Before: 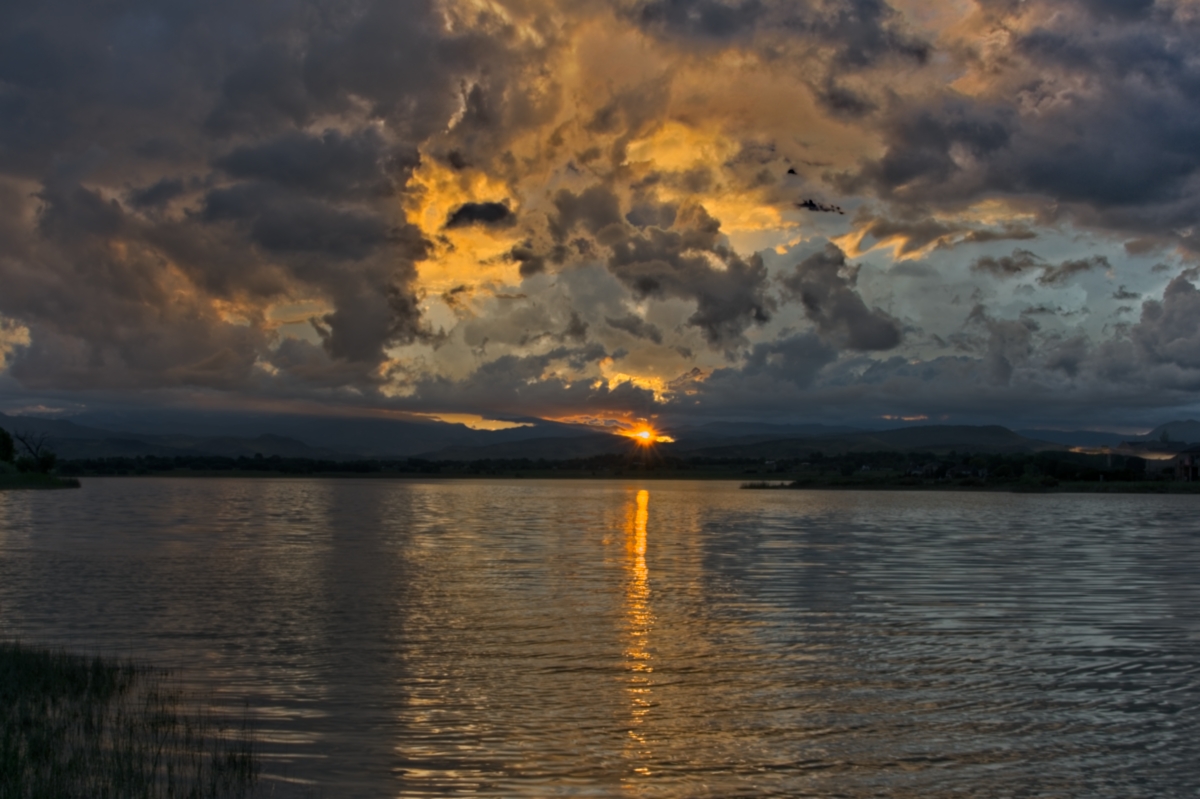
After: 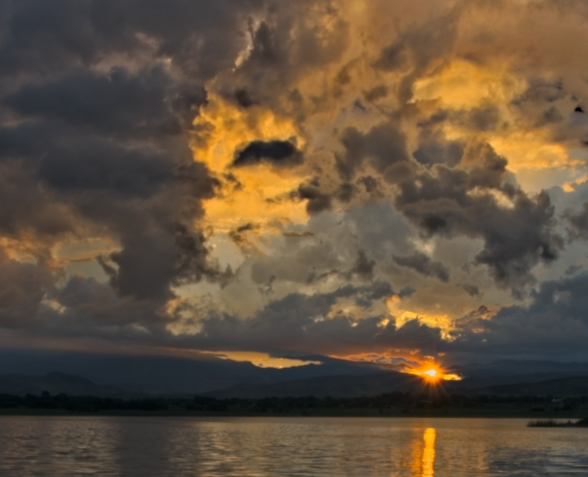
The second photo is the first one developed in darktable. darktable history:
crop: left 17.794%, top 7.843%, right 32.971%, bottom 32.098%
